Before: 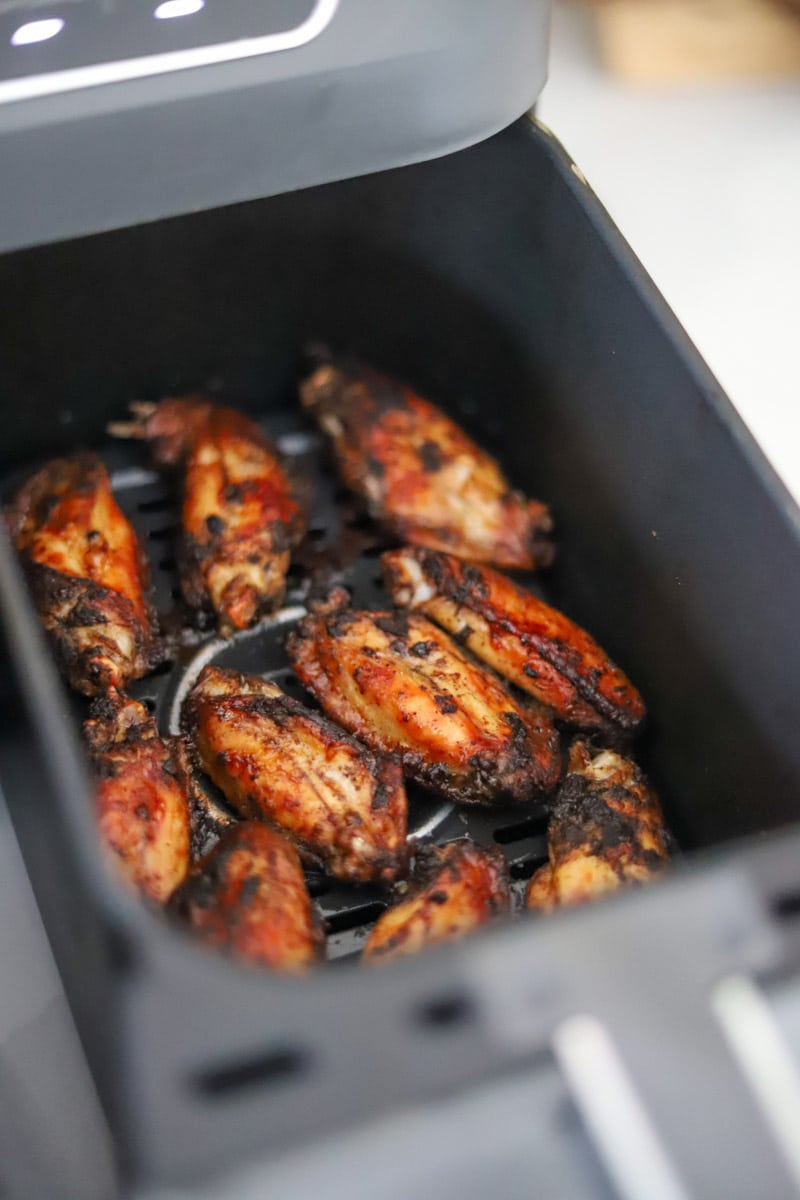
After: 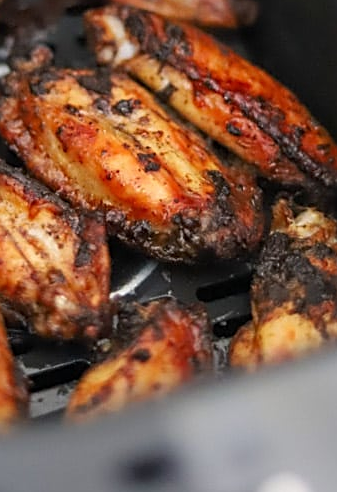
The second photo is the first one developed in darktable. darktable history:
sharpen: on, module defaults
crop: left 37.221%, top 45.169%, right 20.63%, bottom 13.777%
